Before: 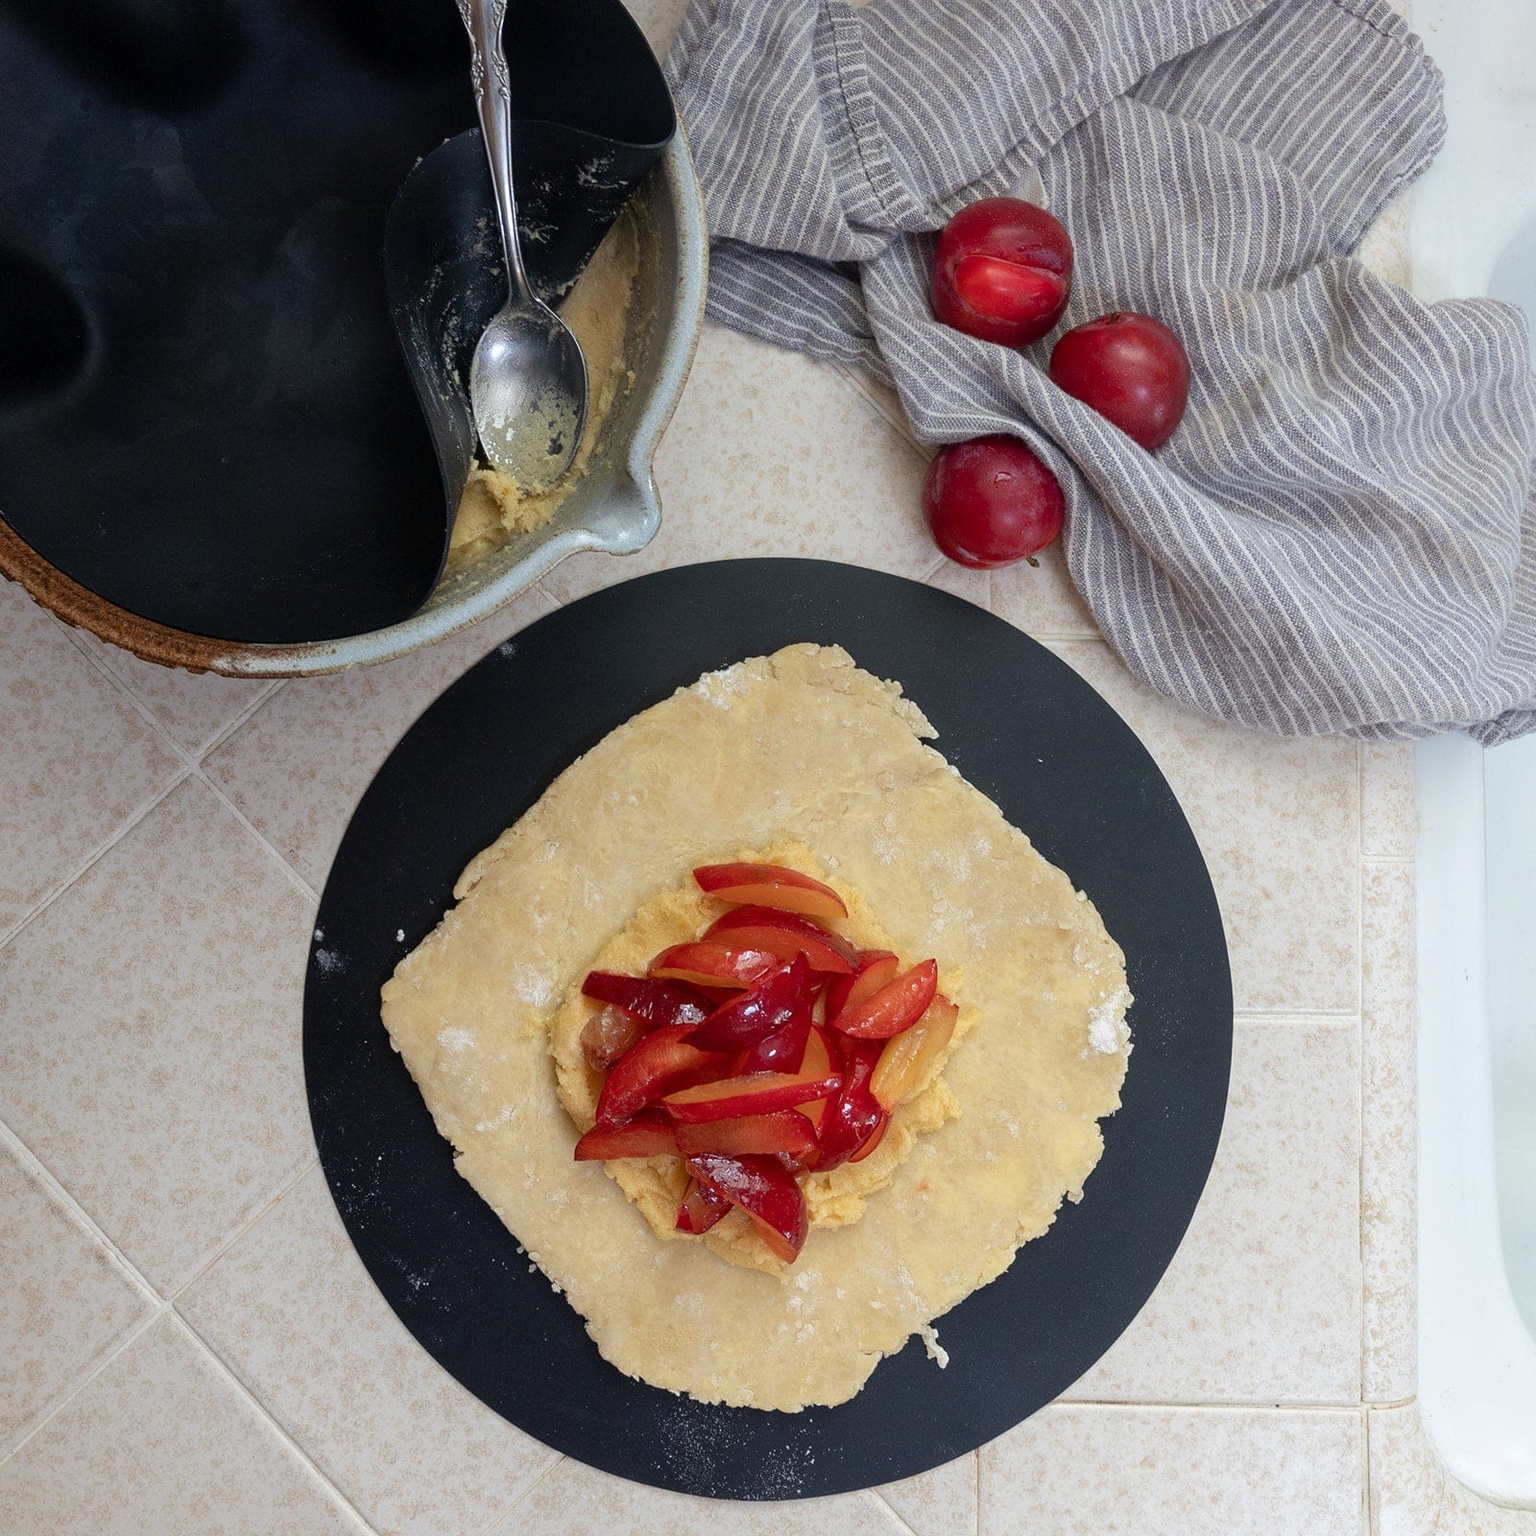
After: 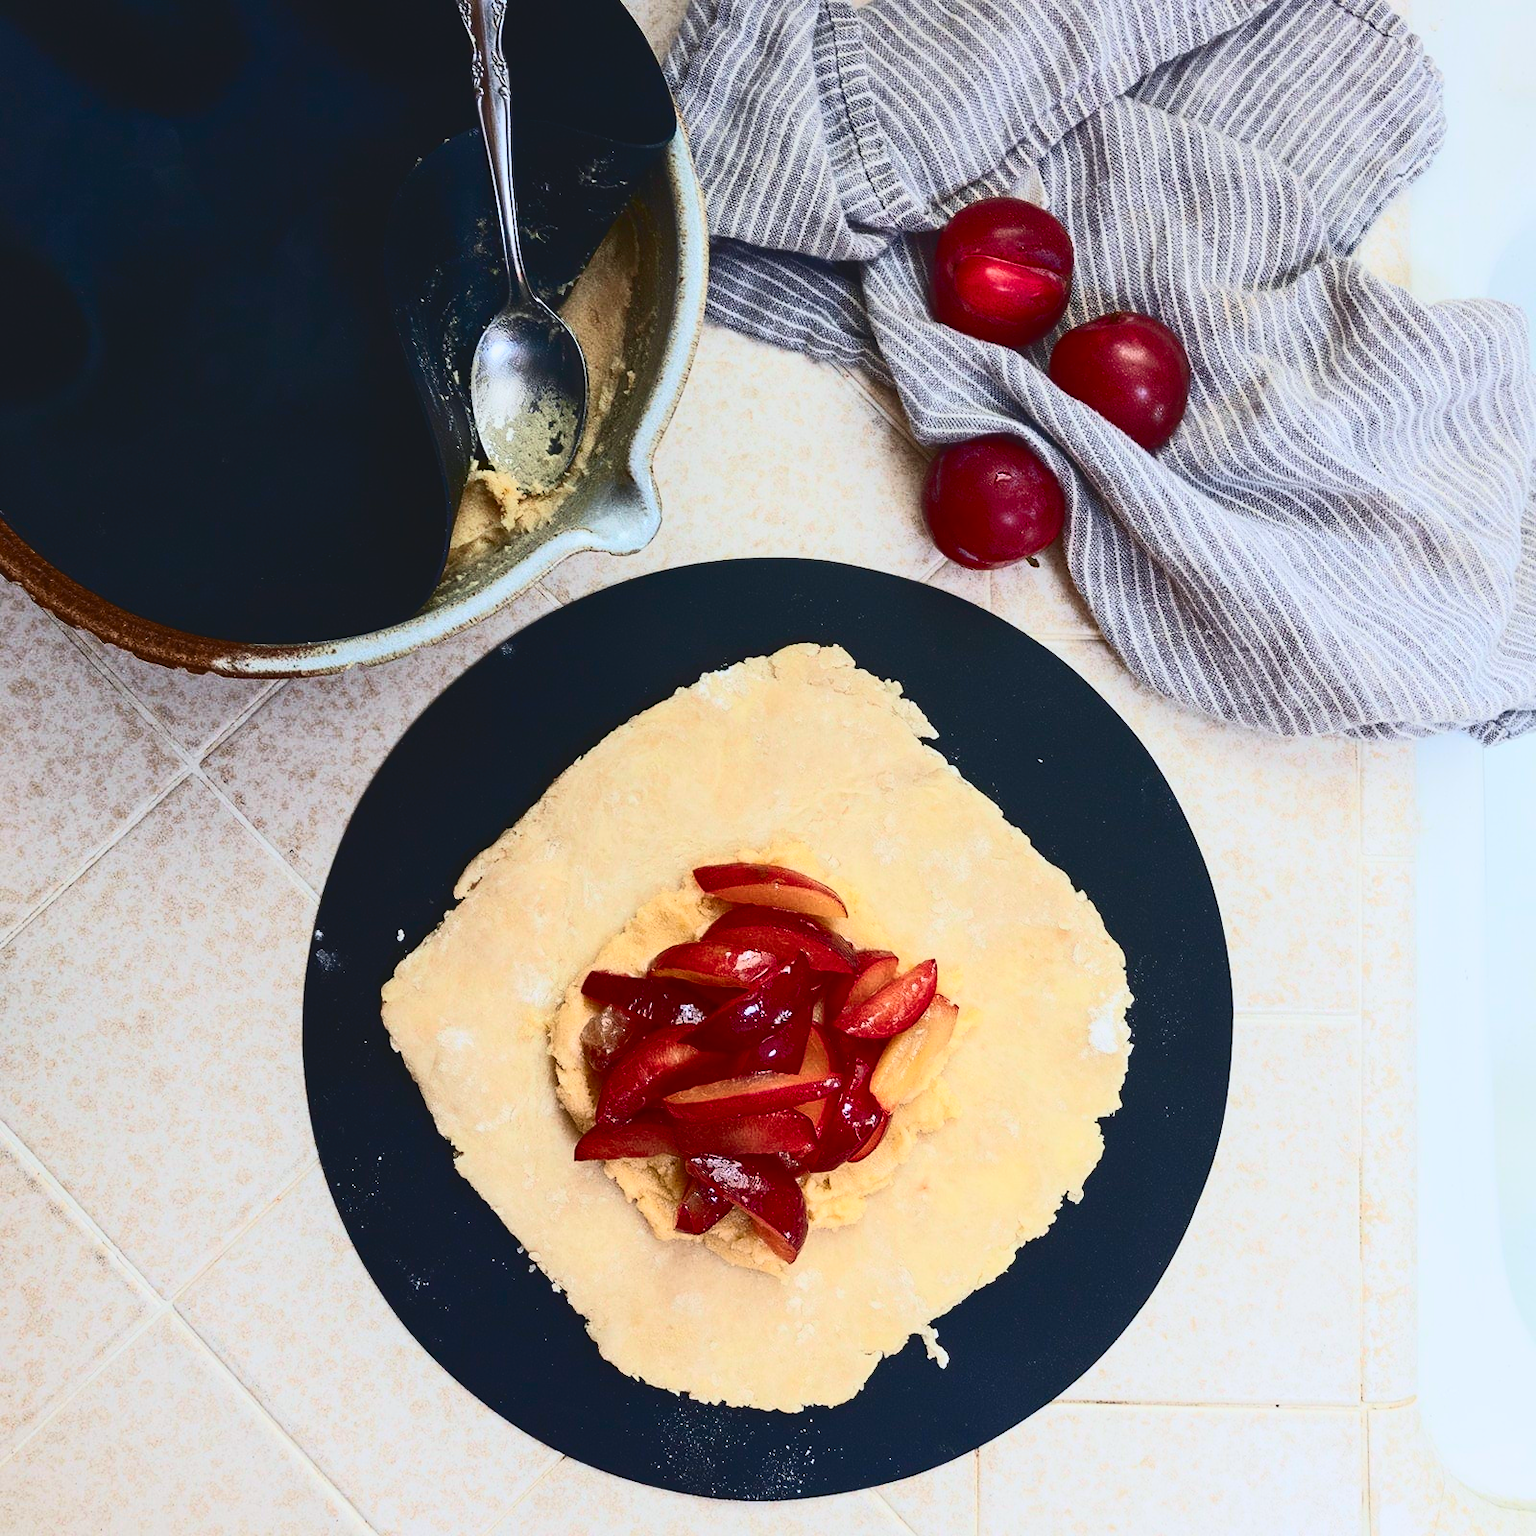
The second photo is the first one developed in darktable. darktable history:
contrast brightness saturation: contrast 0.4, brightness 0.05, saturation 0.25
tone curve: curves: ch0 [(0, 0.084) (0.155, 0.169) (0.46, 0.466) (0.751, 0.788) (1, 0.961)]; ch1 [(0, 0) (0.43, 0.408) (0.476, 0.469) (0.505, 0.503) (0.553, 0.563) (0.592, 0.581) (0.631, 0.625) (1, 1)]; ch2 [(0, 0) (0.505, 0.495) (0.55, 0.557) (0.583, 0.573) (1, 1)], color space Lab, independent channels, preserve colors none
